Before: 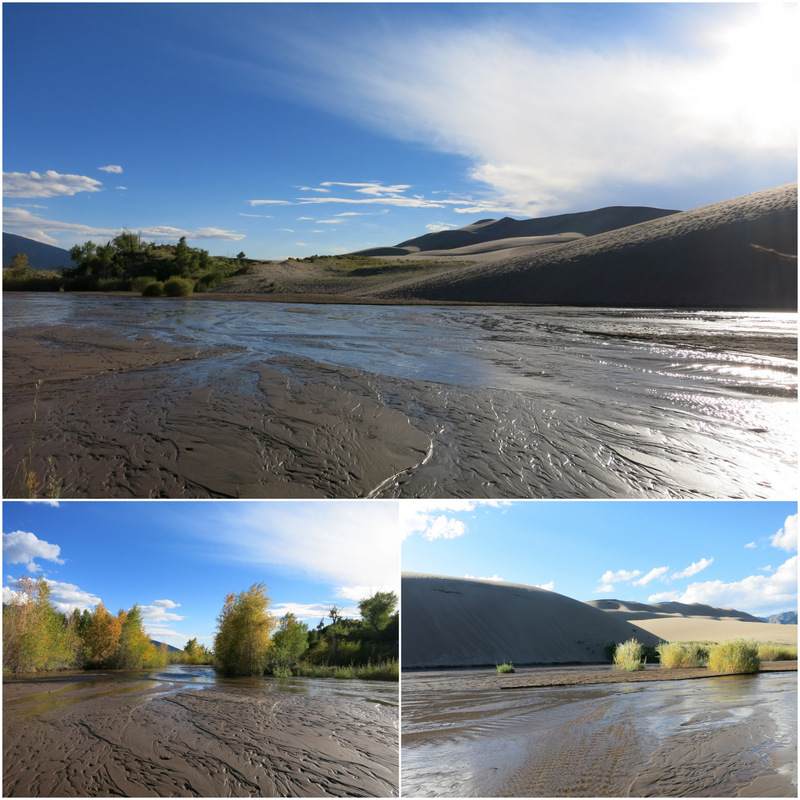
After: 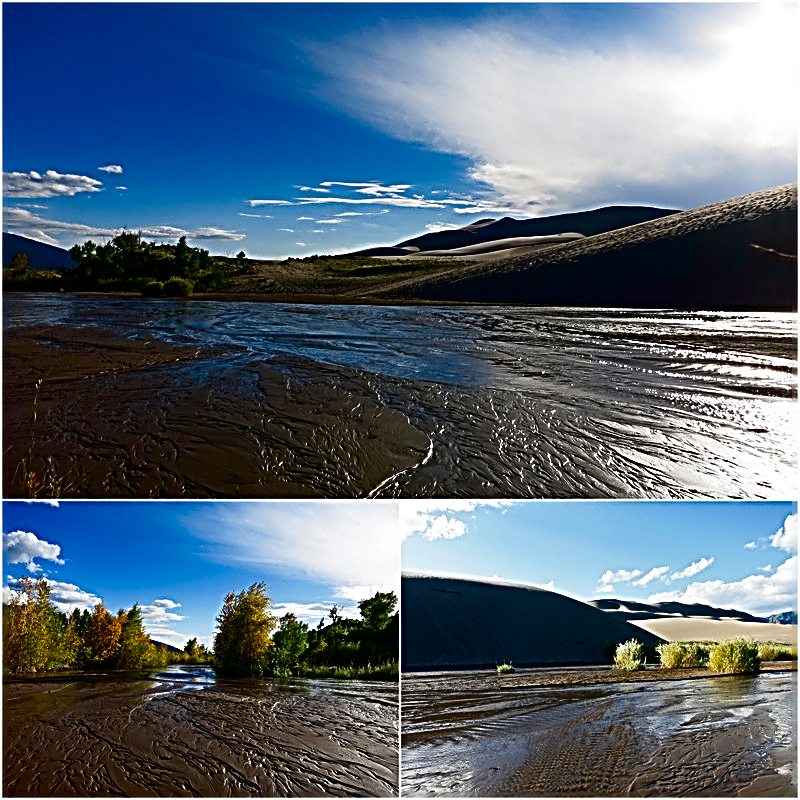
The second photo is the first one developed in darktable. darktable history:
sharpen: radius 3.158, amount 1.731
tone curve: curves: ch0 [(0, 0) (0.003, 0.004) (0.011, 0.015) (0.025, 0.033) (0.044, 0.059) (0.069, 0.093) (0.1, 0.133) (0.136, 0.182) (0.177, 0.237) (0.224, 0.3) (0.277, 0.369) (0.335, 0.437) (0.399, 0.511) (0.468, 0.584) (0.543, 0.656) (0.623, 0.729) (0.709, 0.8) (0.801, 0.872) (0.898, 0.935) (1, 1)], preserve colors none
contrast brightness saturation: contrast 0.09, brightness -0.59, saturation 0.17
